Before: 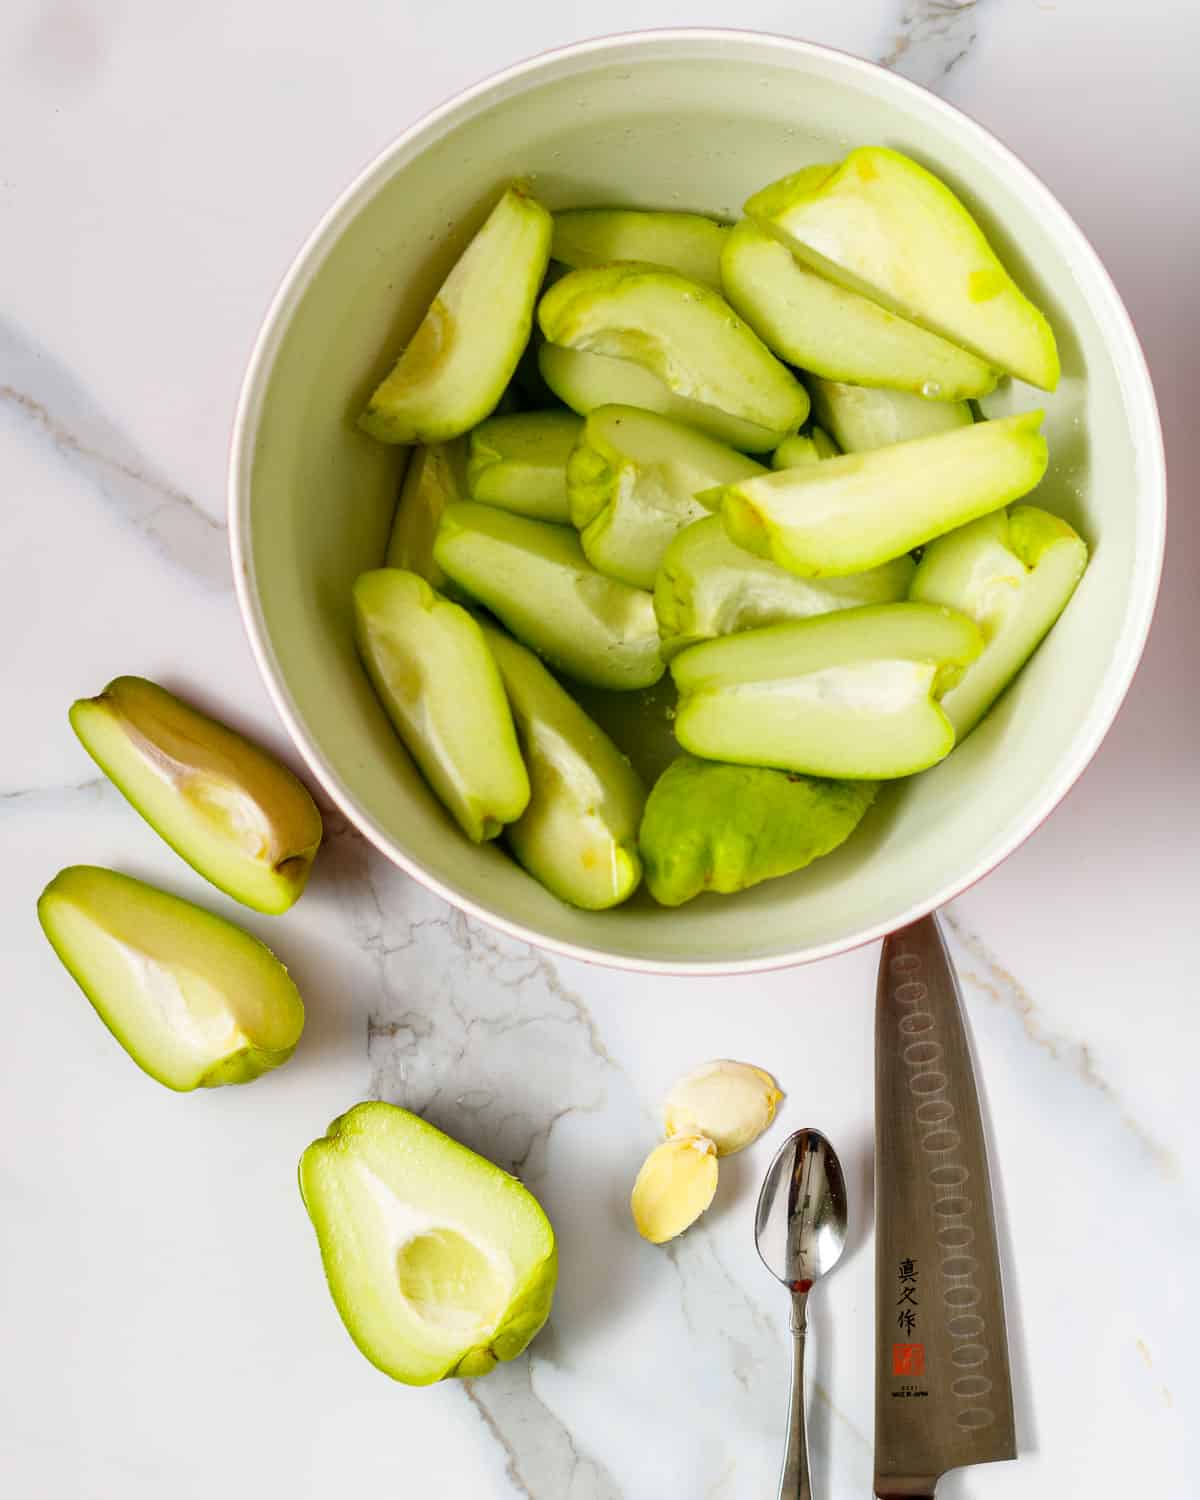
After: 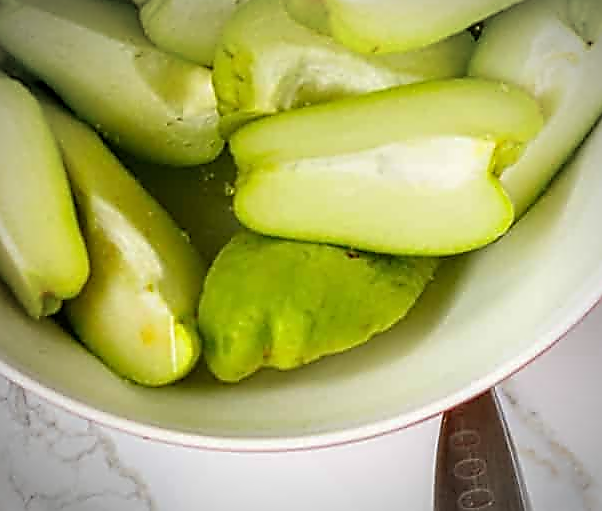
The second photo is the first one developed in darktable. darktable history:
sharpen: on, module defaults
vignetting: automatic ratio true
crop: left 36.787%, top 34.945%, right 12.964%, bottom 30.939%
contrast equalizer: octaves 7, y [[0.5, 0.5, 0.5, 0.515, 0.749, 0.84], [0.5 ×6], [0.5 ×6], [0, 0, 0, 0.001, 0.067, 0.262], [0 ×6]], mix 0.768
